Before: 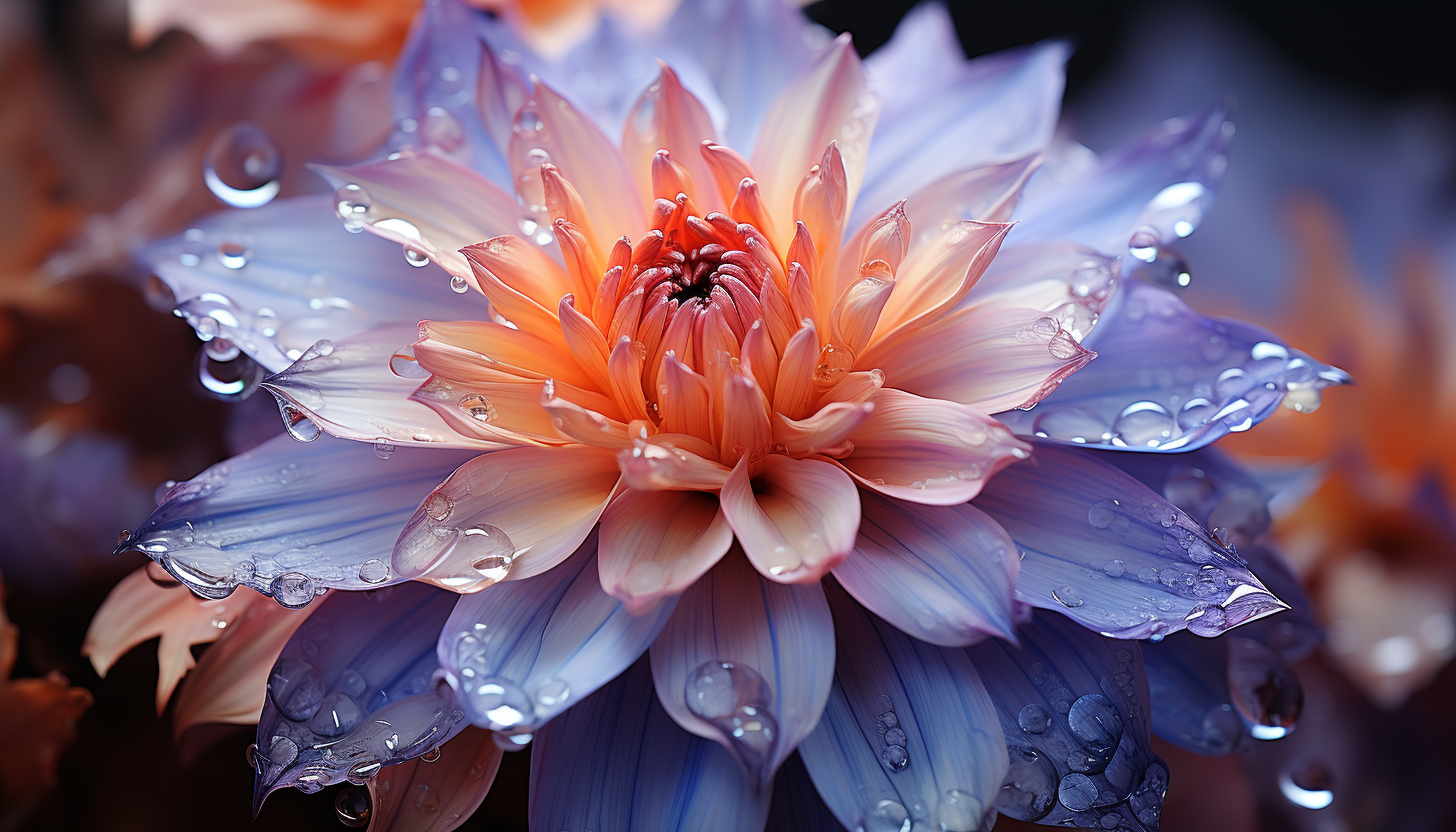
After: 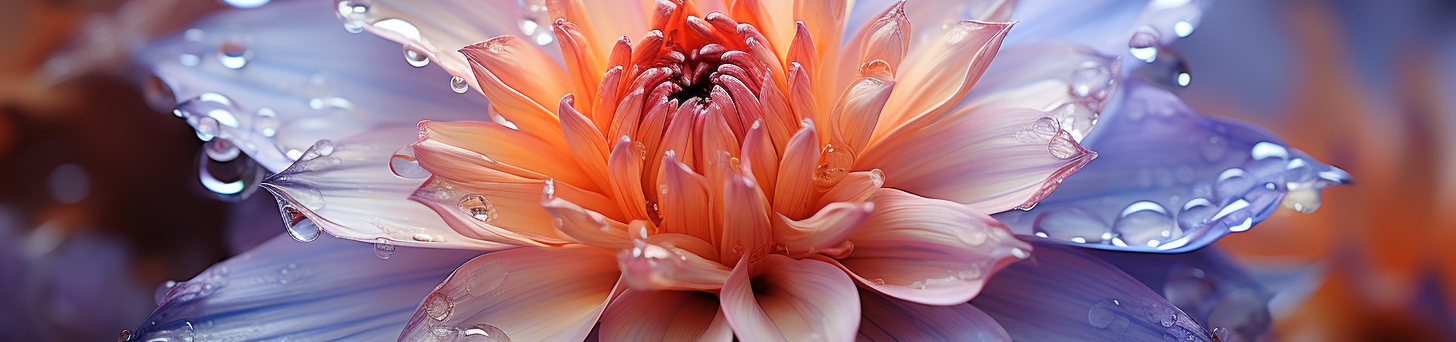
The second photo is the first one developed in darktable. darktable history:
crop and rotate: top 24.151%, bottom 34.627%
